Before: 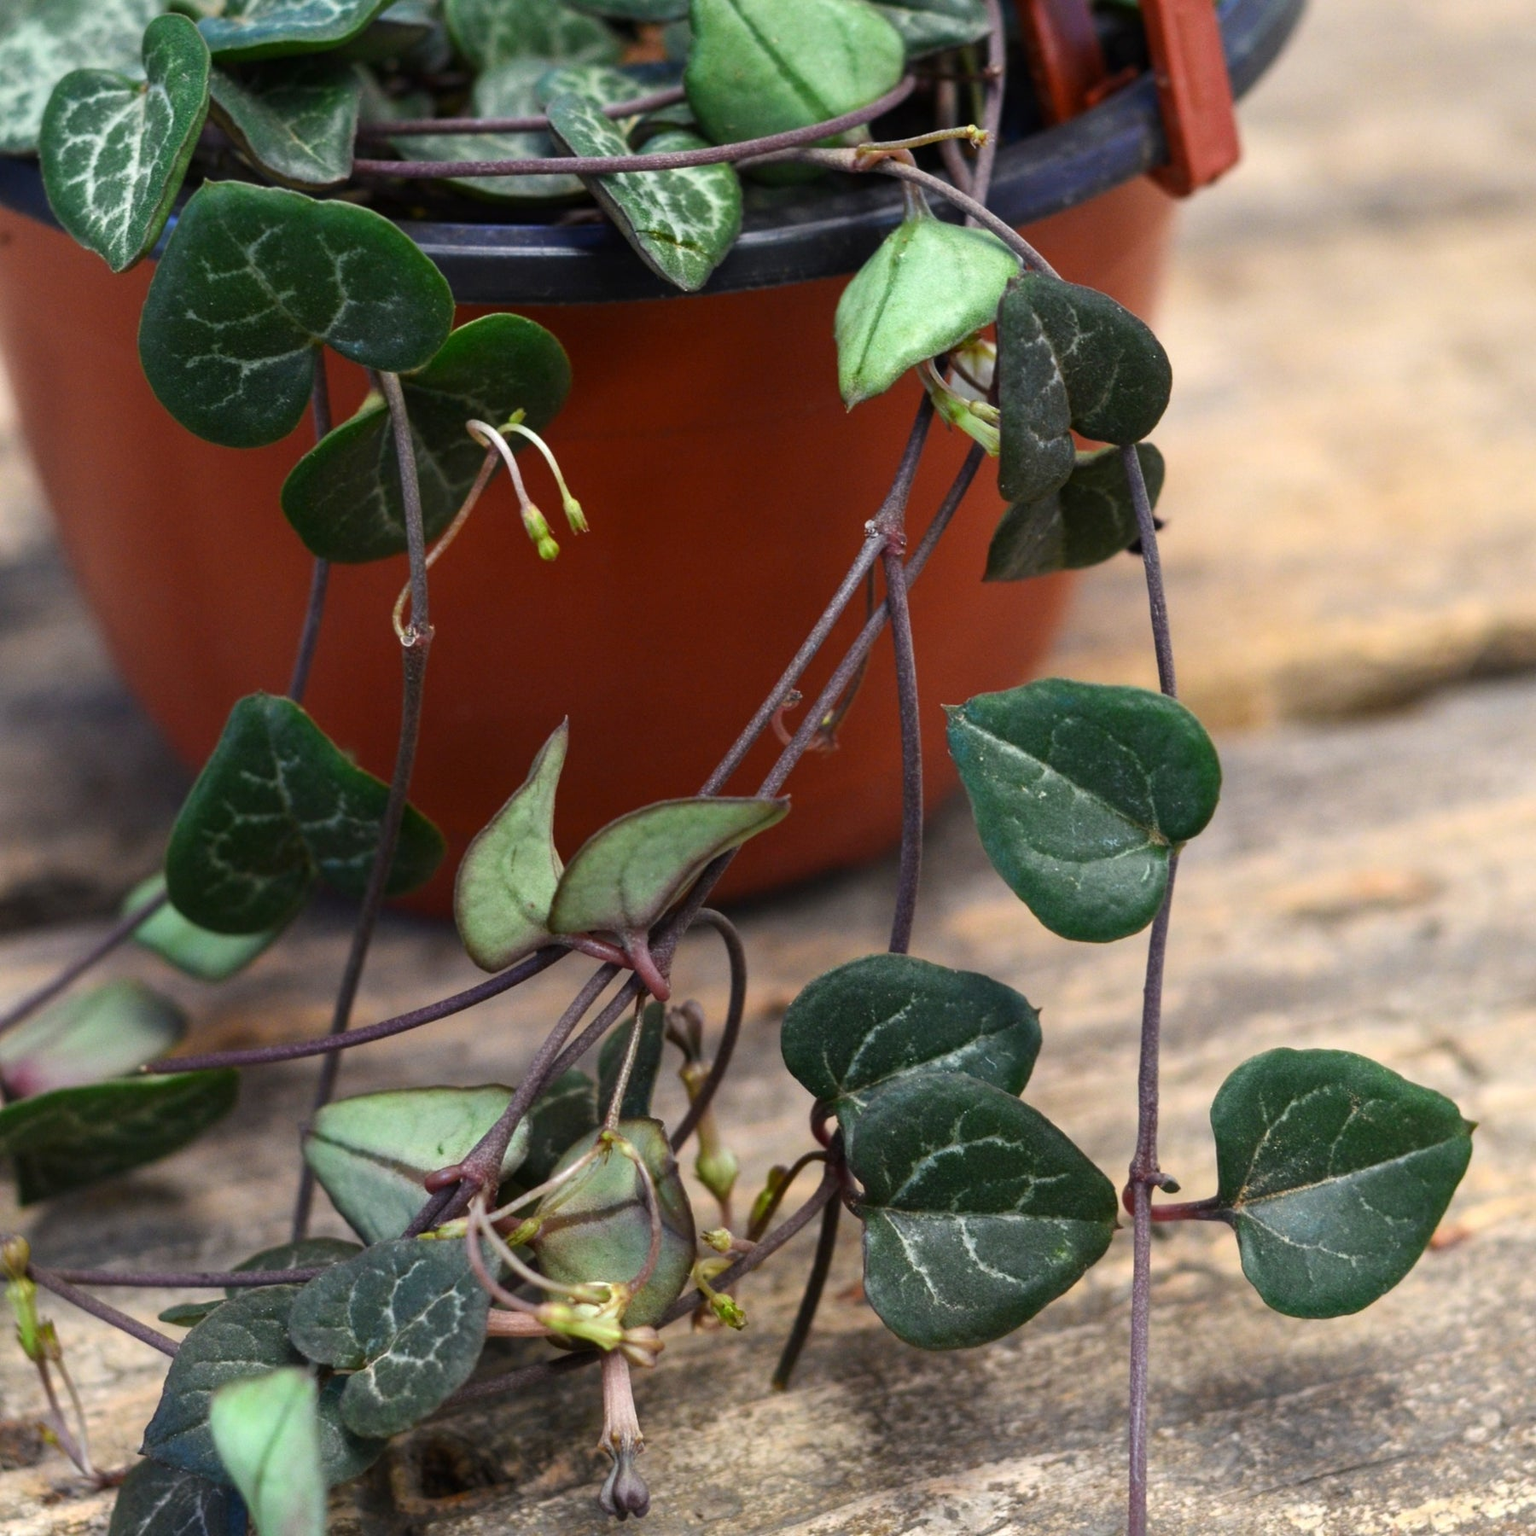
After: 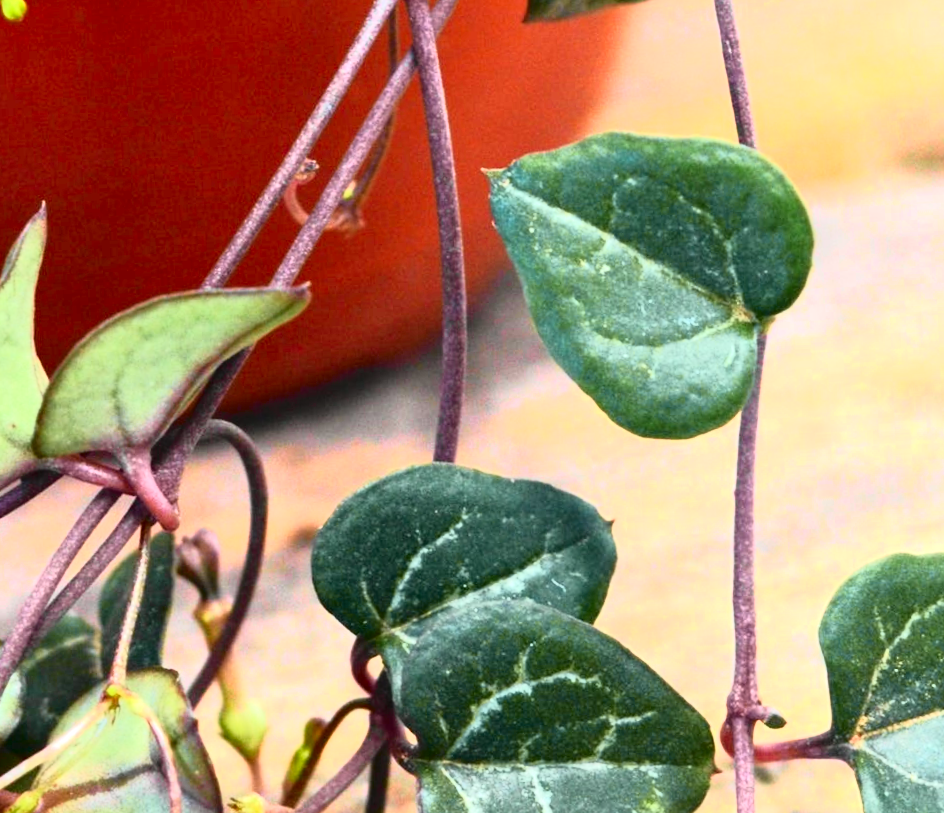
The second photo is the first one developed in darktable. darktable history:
crop: left 35.03%, top 36.625%, right 14.663%, bottom 20.057%
tone curve: curves: ch0 [(0, 0) (0.046, 0.031) (0.163, 0.114) (0.391, 0.432) (0.488, 0.561) (0.695, 0.839) (0.785, 0.904) (1, 0.965)]; ch1 [(0, 0) (0.248, 0.252) (0.427, 0.412) (0.482, 0.462) (0.499, 0.497) (0.518, 0.52) (0.535, 0.577) (0.585, 0.623) (0.679, 0.743) (0.788, 0.809) (1, 1)]; ch2 [(0, 0) (0.313, 0.262) (0.427, 0.417) (0.473, 0.47) (0.503, 0.503) (0.523, 0.515) (0.557, 0.596) (0.598, 0.646) (0.708, 0.771) (1, 1)], color space Lab, independent channels, preserve colors none
rotate and perspective: rotation -2.56°, automatic cropping off
exposure: black level correction 0, exposure 1.1 EV, compensate exposure bias true, compensate highlight preservation false
